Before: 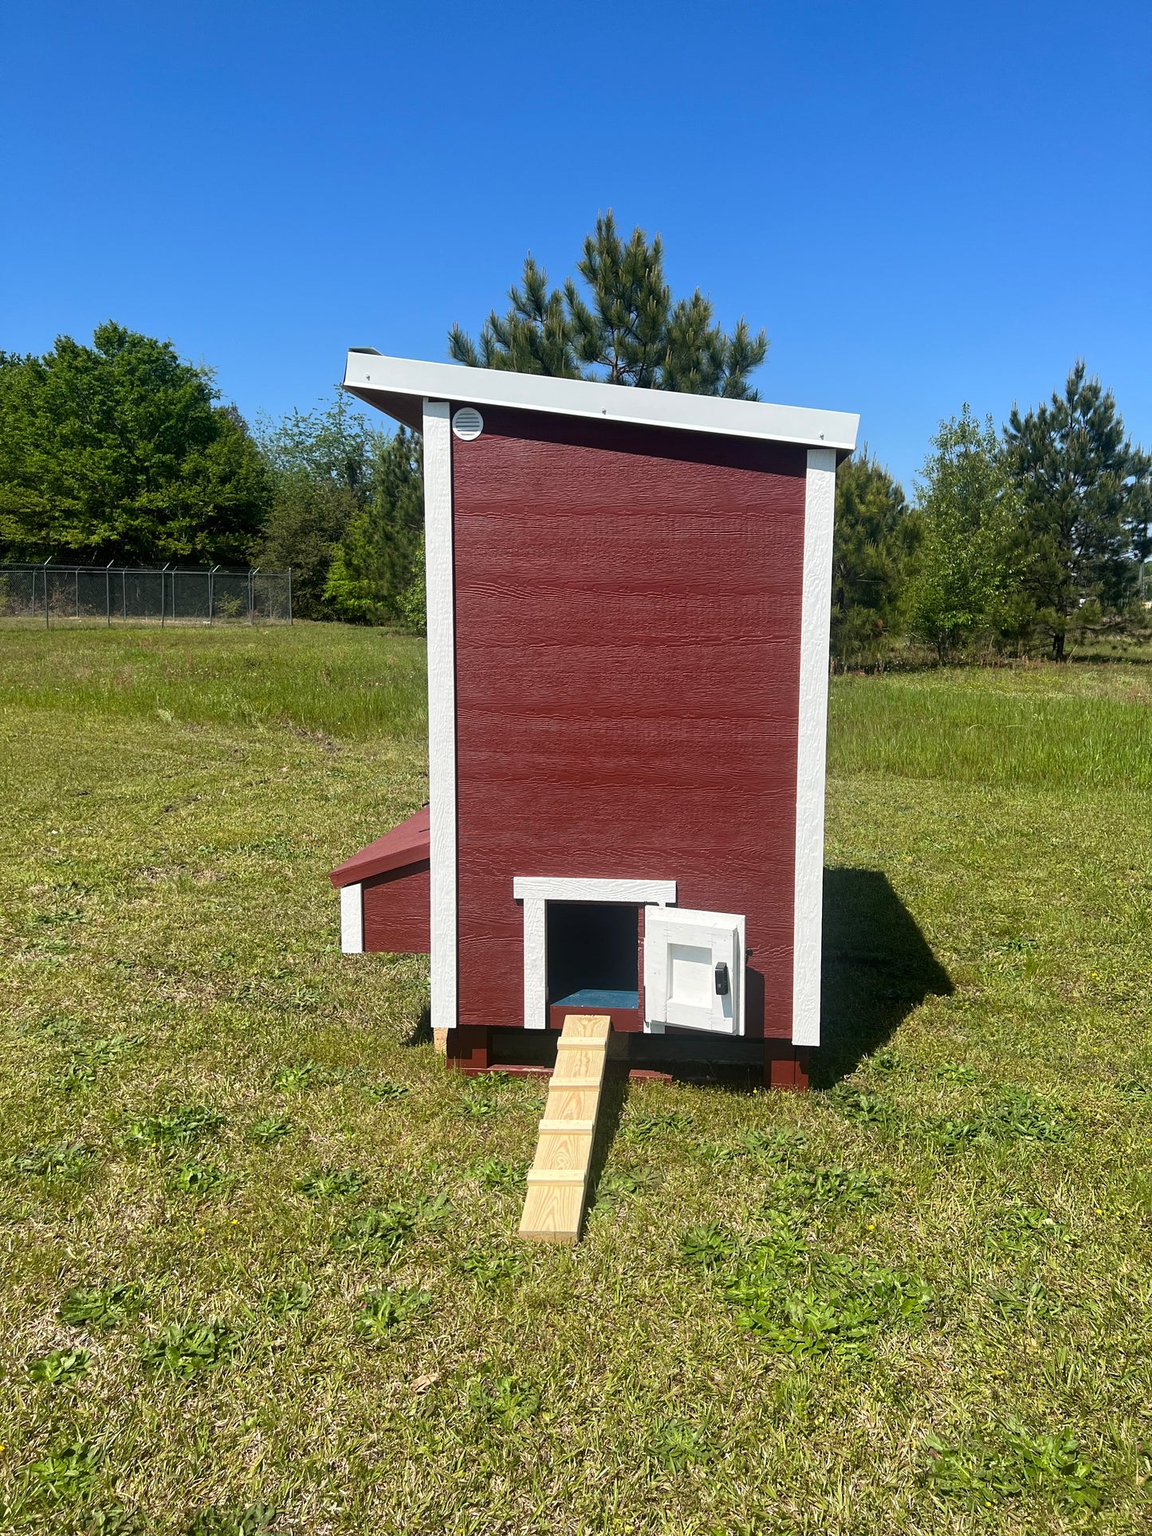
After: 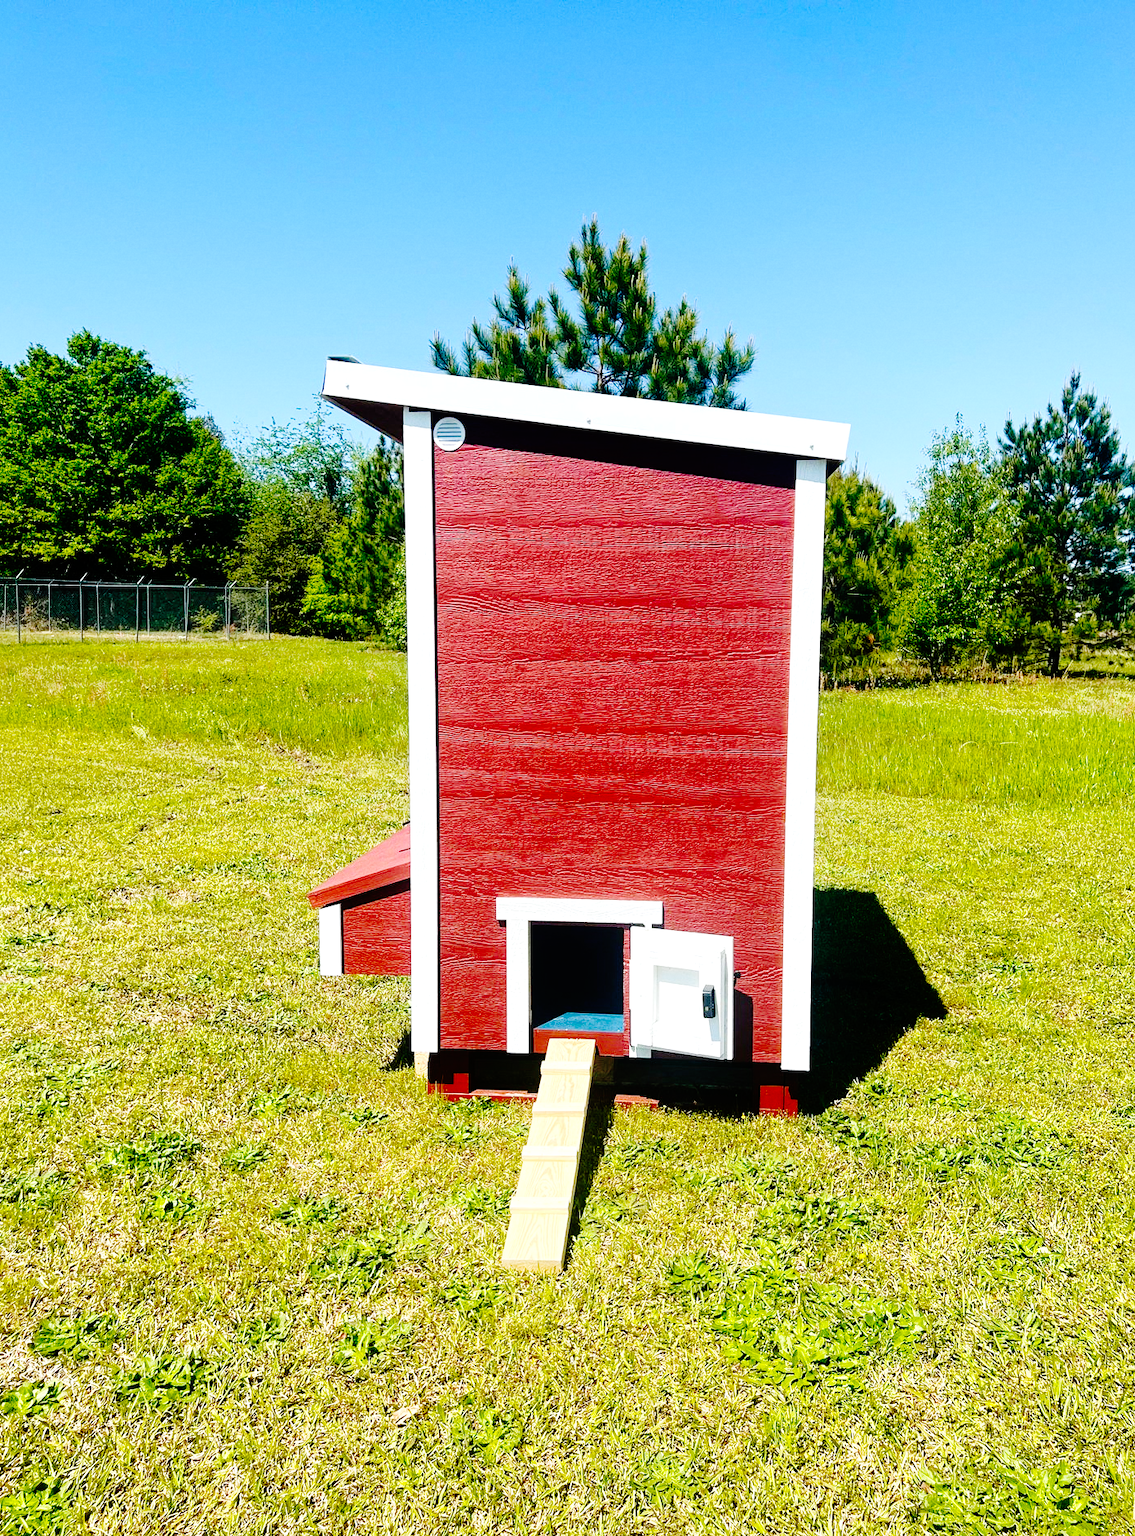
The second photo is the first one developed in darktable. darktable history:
color balance: output saturation 120%
grain: coarseness 14.57 ISO, strength 8.8%
exposure: exposure 0.496 EV, compensate highlight preservation false
crop and rotate: left 2.536%, right 1.107%, bottom 2.246%
white balance: red 0.982, blue 1.018
velvia: on, module defaults
rotate and perspective: crop left 0, crop top 0
base curve: curves: ch0 [(0, 0) (0.036, 0.01) (0.123, 0.254) (0.258, 0.504) (0.507, 0.748) (1, 1)], preserve colors none
